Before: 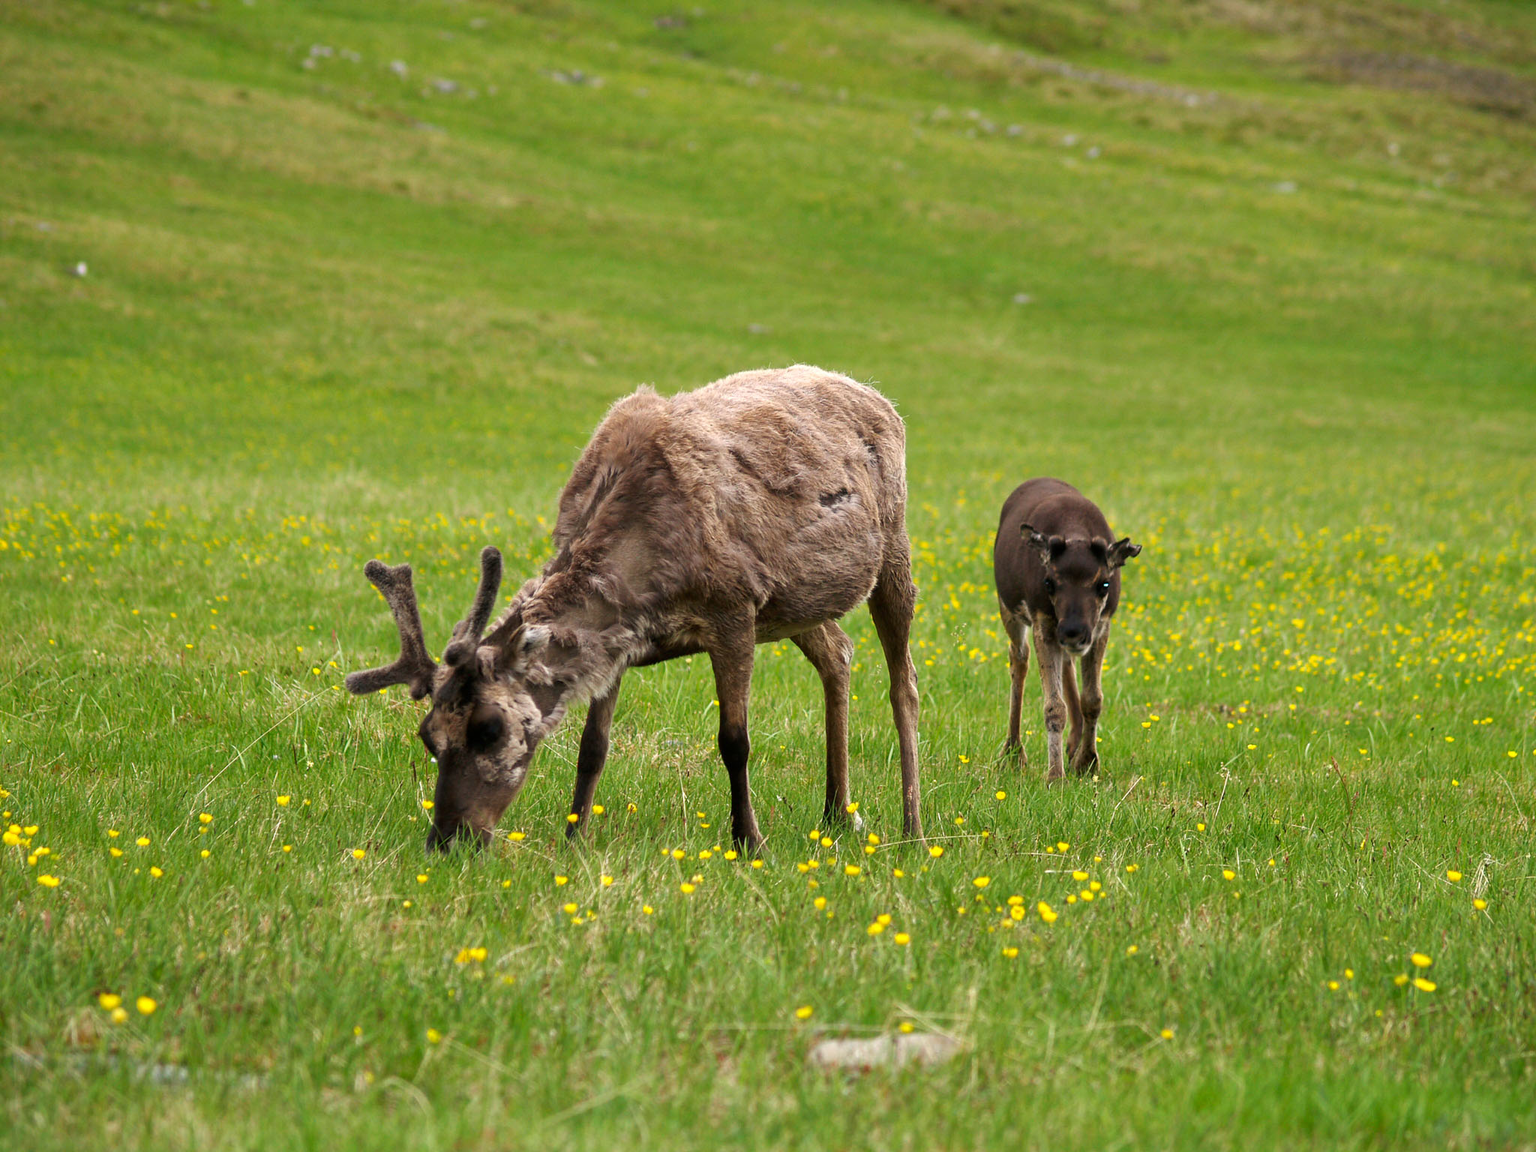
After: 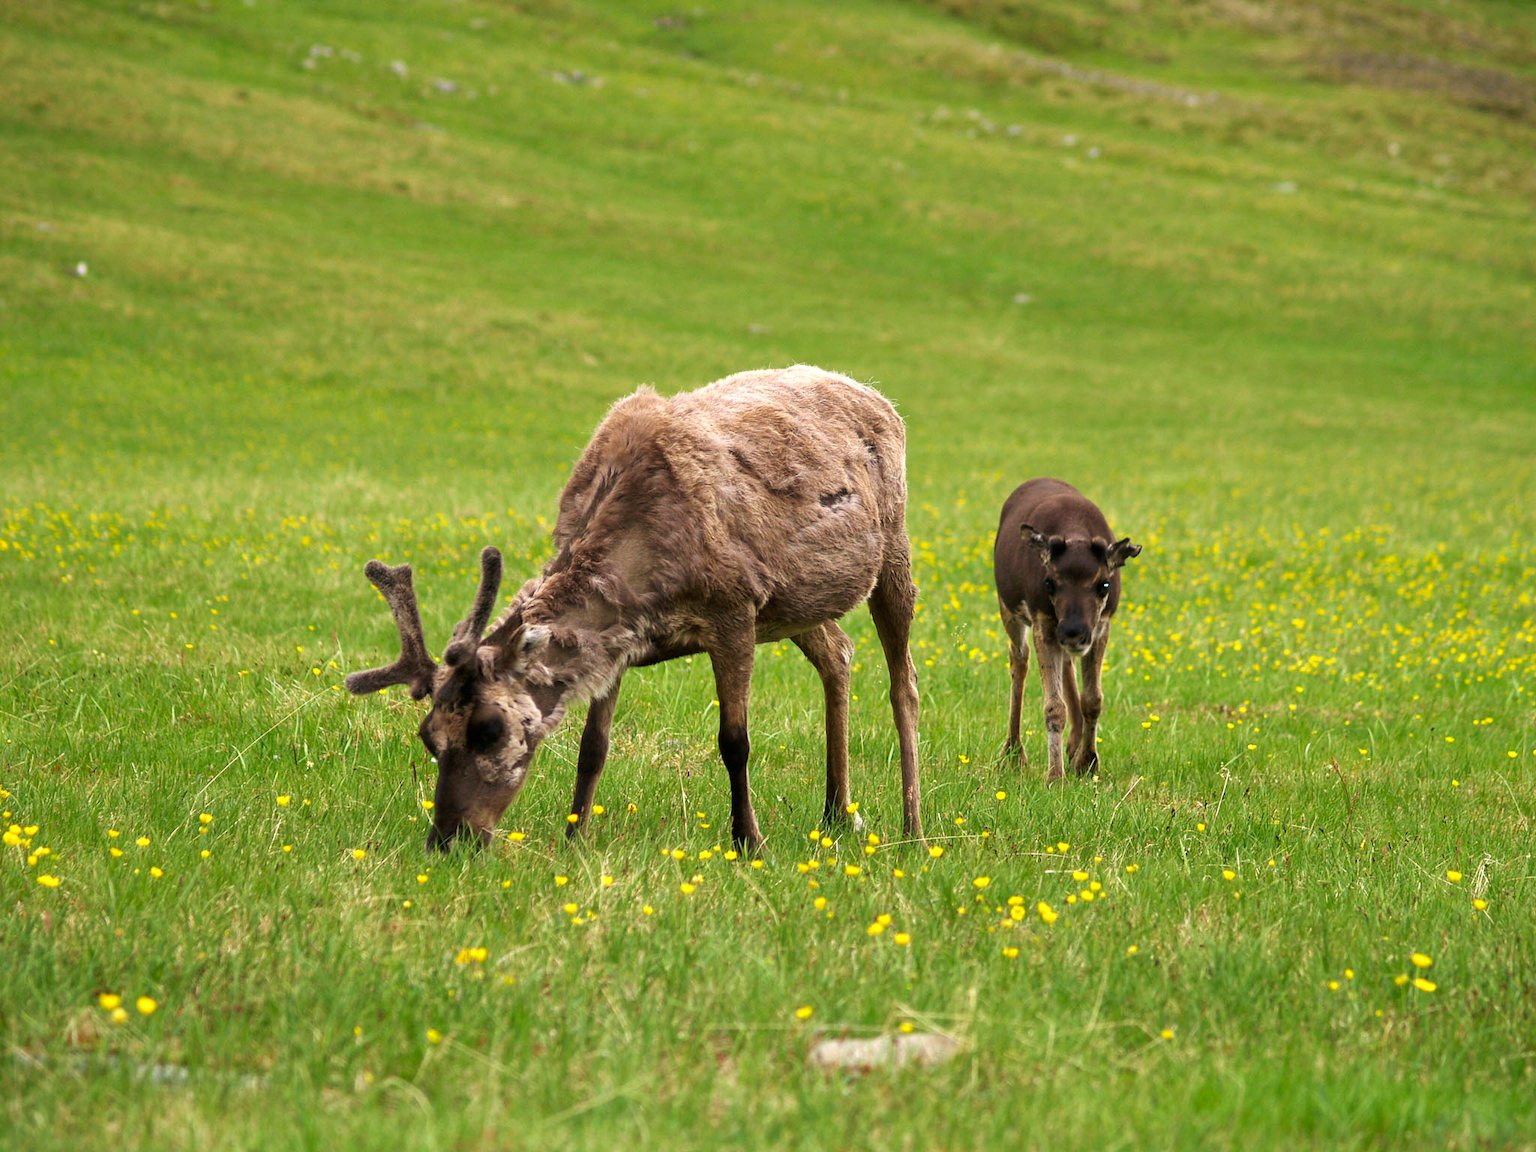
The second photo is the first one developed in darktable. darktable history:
levels: levels [0, 0.476, 0.951]
velvia: on, module defaults
